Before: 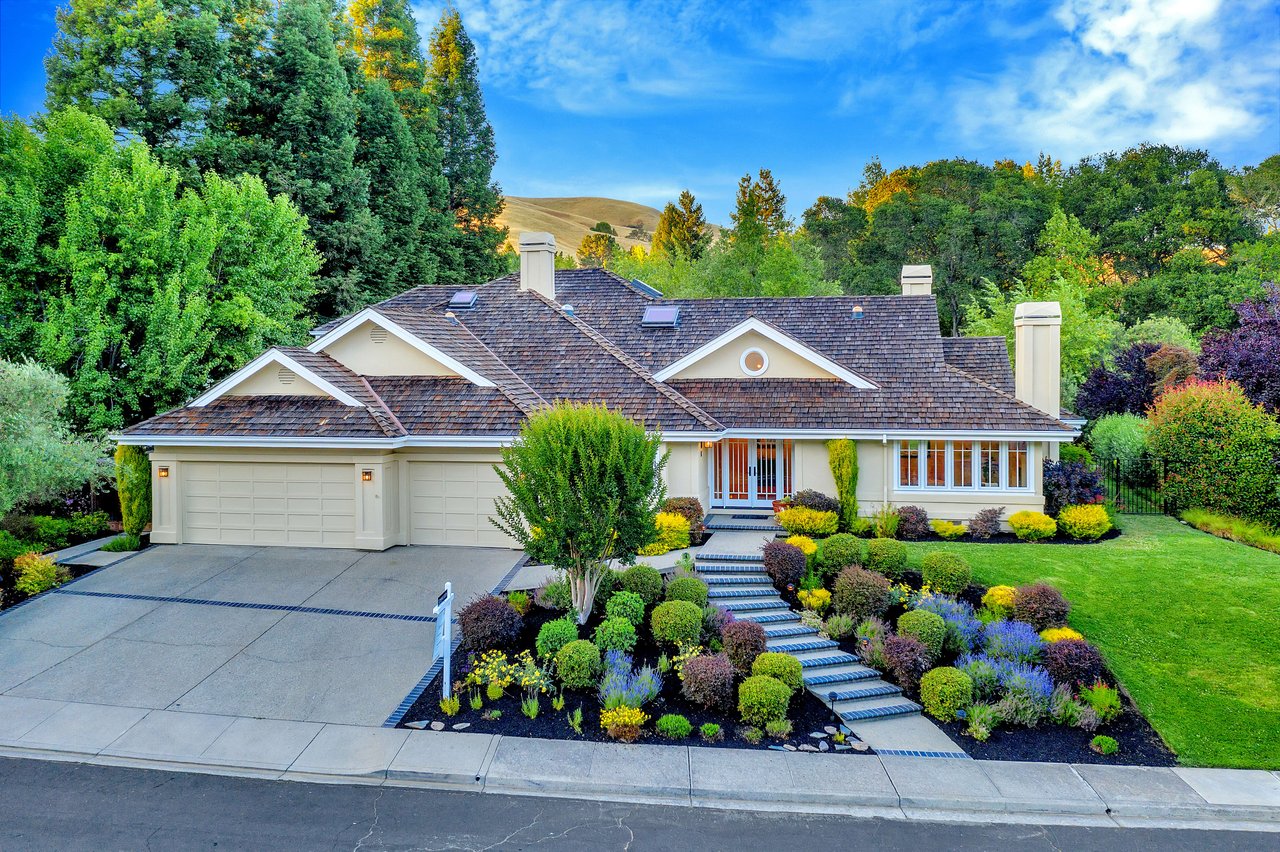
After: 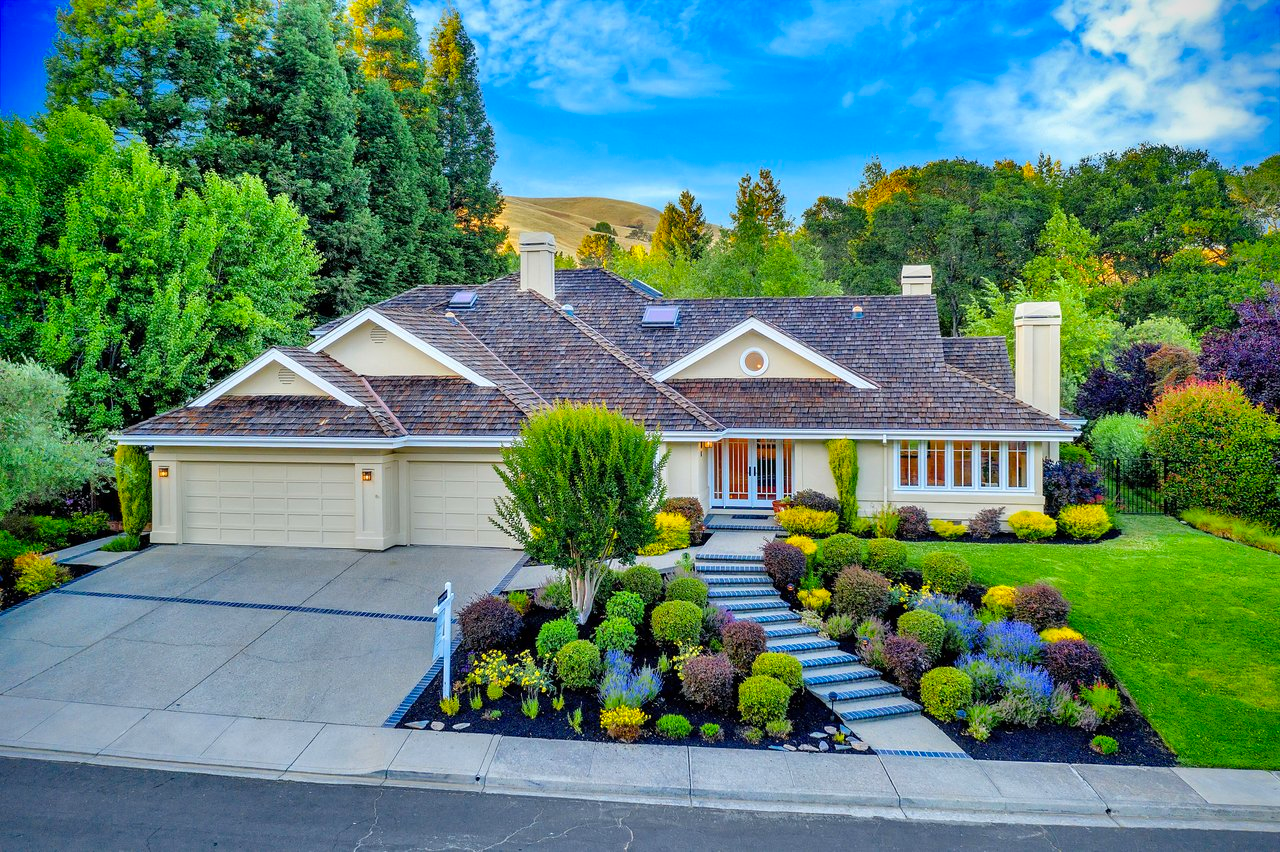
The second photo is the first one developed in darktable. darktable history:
color balance rgb: linear chroma grading › global chroma 15.207%, perceptual saturation grading › global saturation 0.023%
vignetting: saturation 0.38, unbound false
